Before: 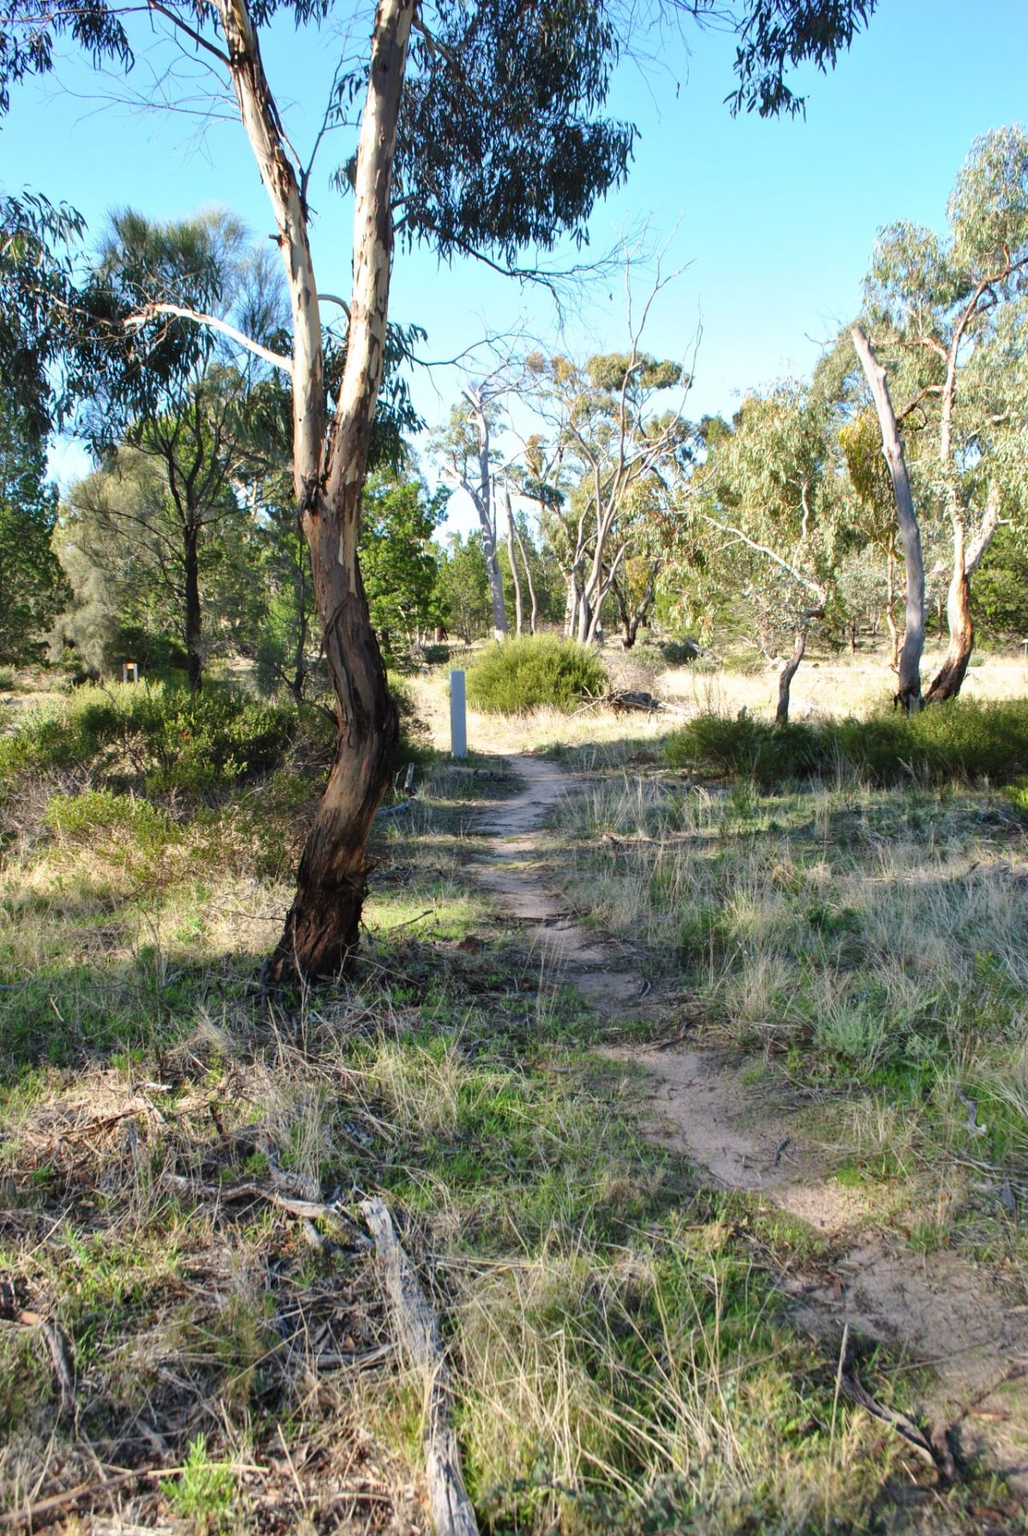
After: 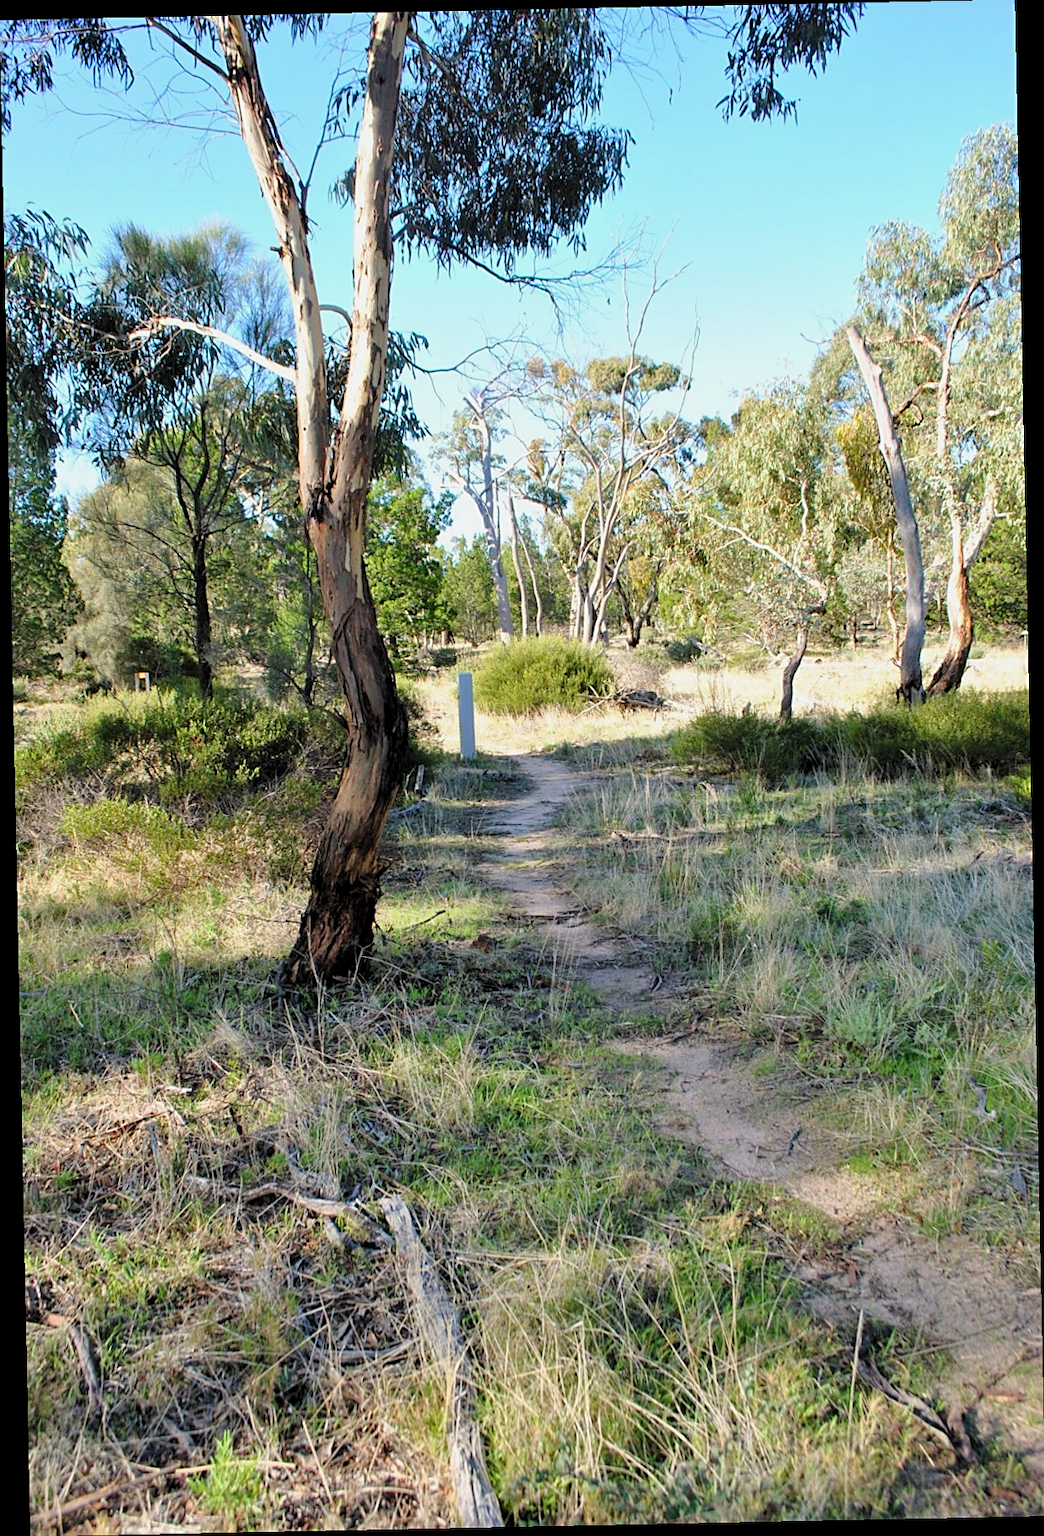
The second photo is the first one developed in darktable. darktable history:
rotate and perspective: rotation -1.17°, automatic cropping off
sharpen: on, module defaults
tone curve: curves: ch0 [(0.047, 0) (0.292, 0.352) (0.657, 0.678) (1, 0.958)], color space Lab, linked channels, preserve colors none
